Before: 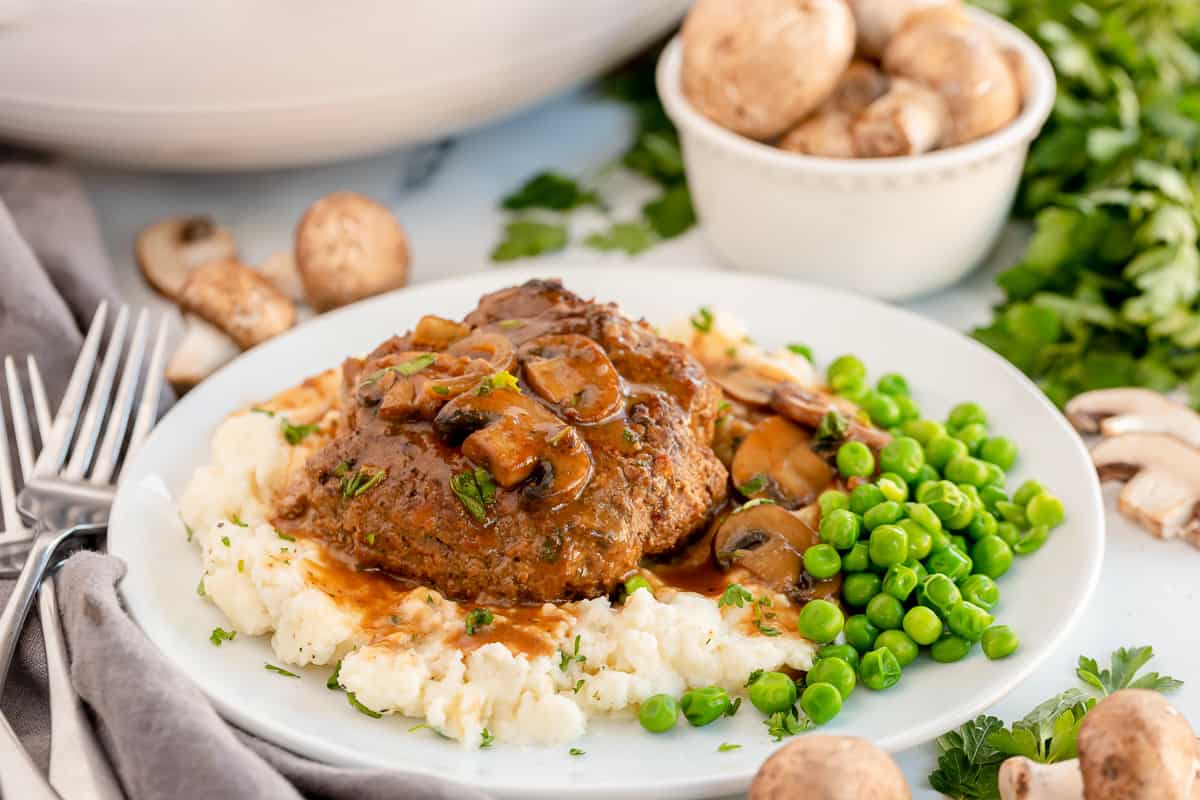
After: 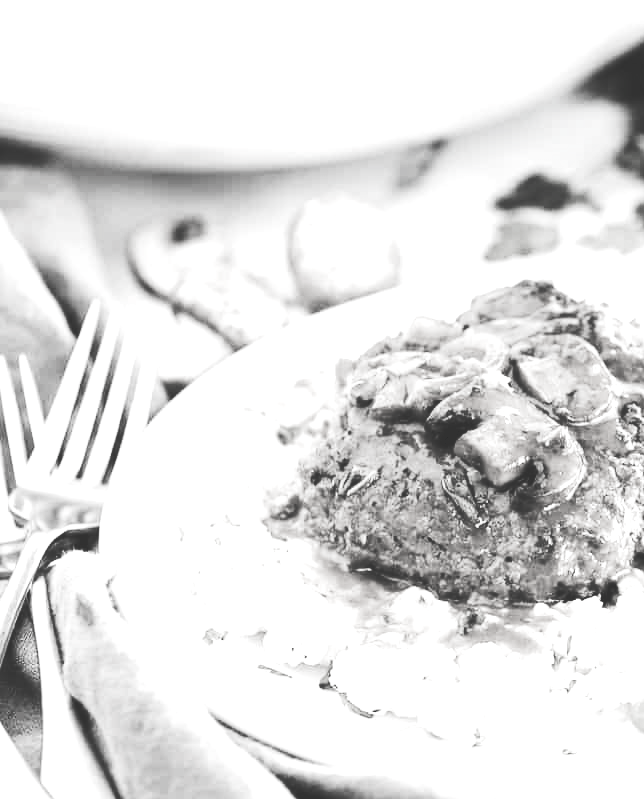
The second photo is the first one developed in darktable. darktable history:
crop: left 0.711%, right 45.588%, bottom 0.091%
color balance rgb: shadows lift › hue 87.89°, perceptual saturation grading › global saturation 0.934%, perceptual brilliance grading › highlights 17.025%, perceptual brilliance grading › mid-tones 32.572%, perceptual brilliance grading › shadows -30.665%
tone curve: curves: ch0 [(0, 0) (0.003, 0.203) (0.011, 0.203) (0.025, 0.21) (0.044, 0.22) (0.069, 0.231) (0.1, 0.243) (0.136, 0.255) (0.177, 0.277) (0.224, 0.305) (0.277, 0.346) (0.335, 0.412) (0.399, 0.492) (0.468, 0.571) (0.543, 0.658) (0.623, 0.75) (0.709, 0.837) (0.801, 0.905) (0.898, 0.955) (1, 1)], preserve colors none
exposure: black level correction 0, exposure 0.691 EV, compensate highlight preservation false
contrast brightness saturation: saturation -0.986
